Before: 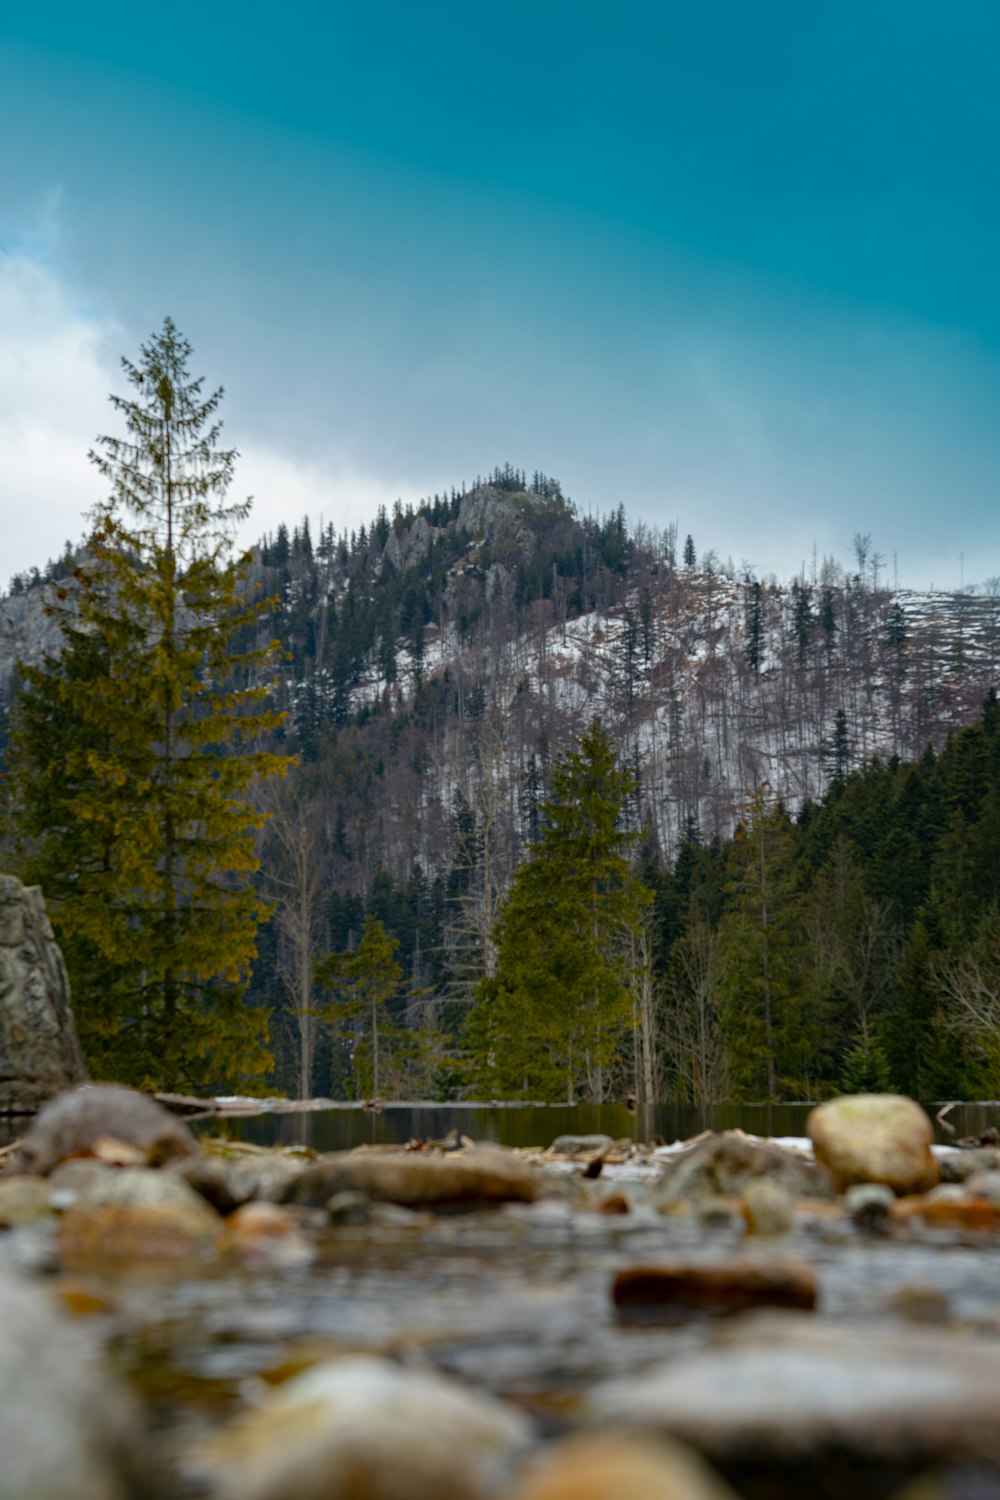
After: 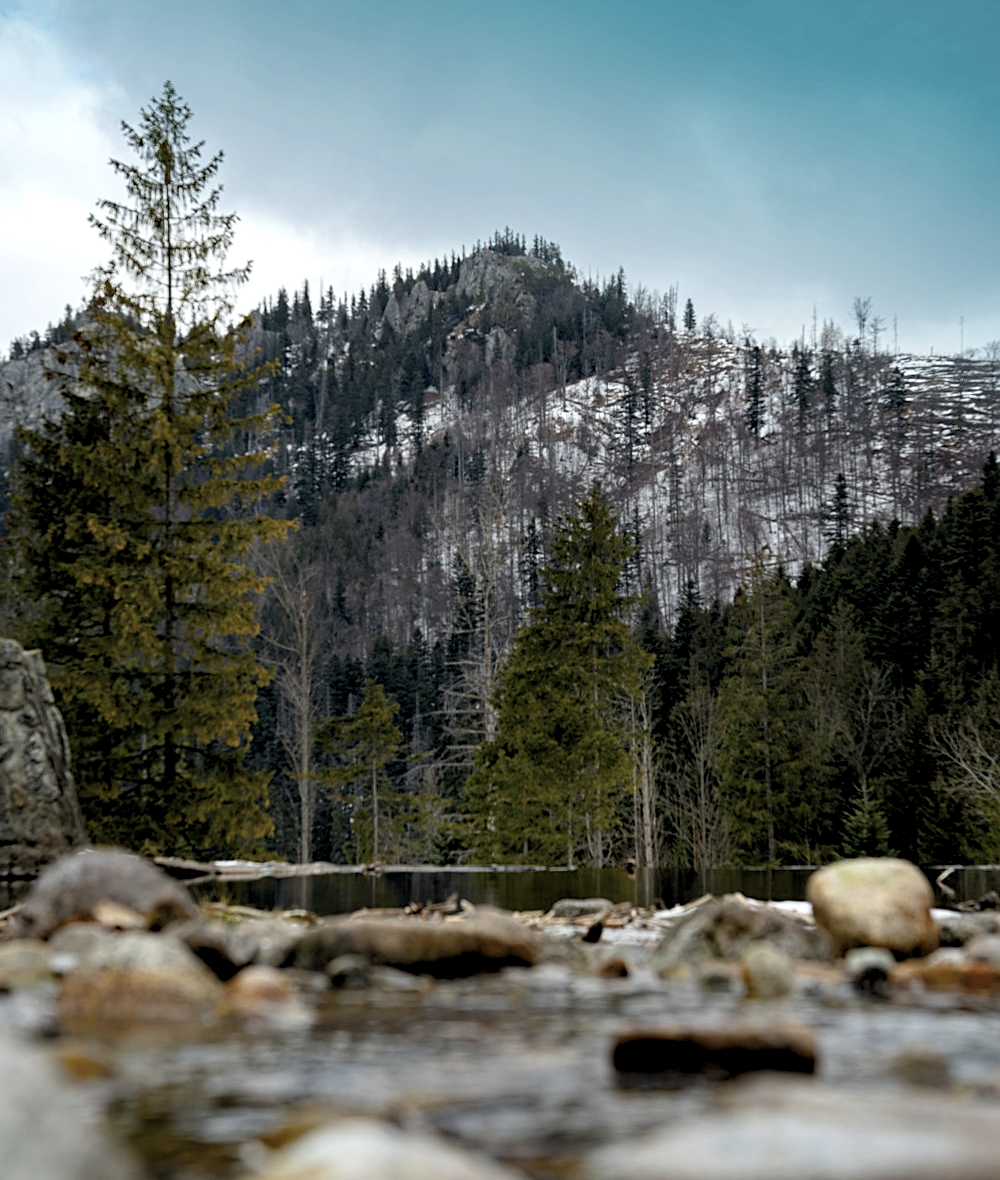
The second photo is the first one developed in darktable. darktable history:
crop and rotate: top 15.774%, bottom 5.506%
rgb levels: levels [[0.01, 0.419, 0.839], [0, 0.5, 1], [0, 0.5, 1]]
contrast brightness saturation: contrast 0.1, saturation -0.3
sharpen: on, module defaults
